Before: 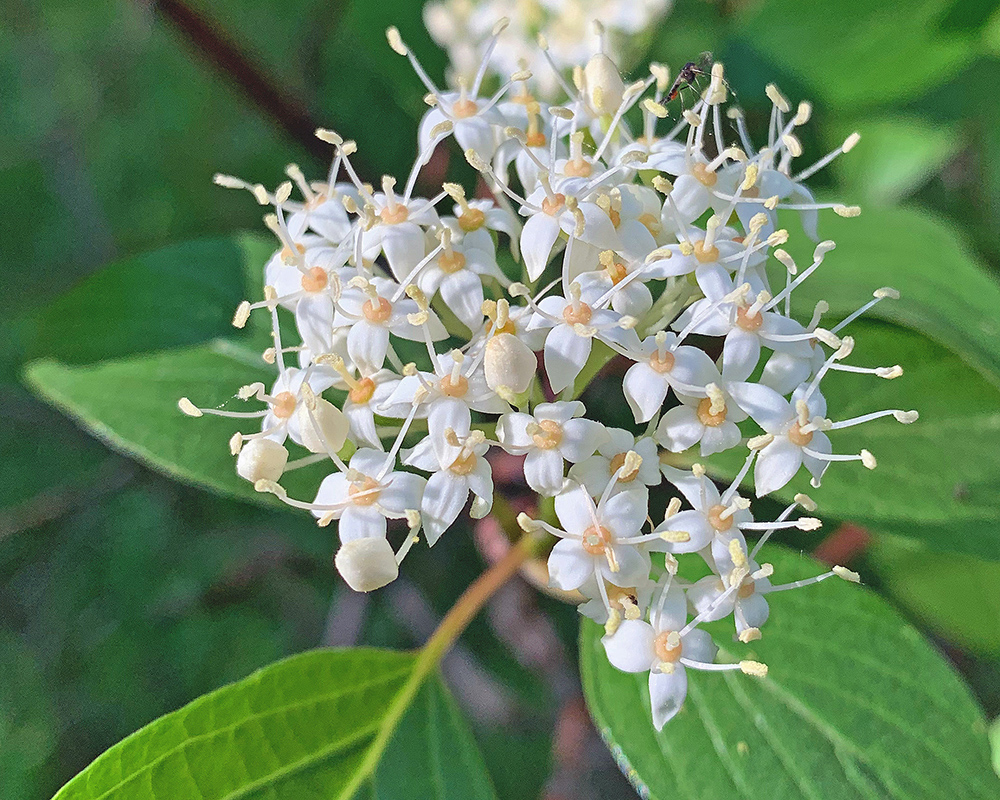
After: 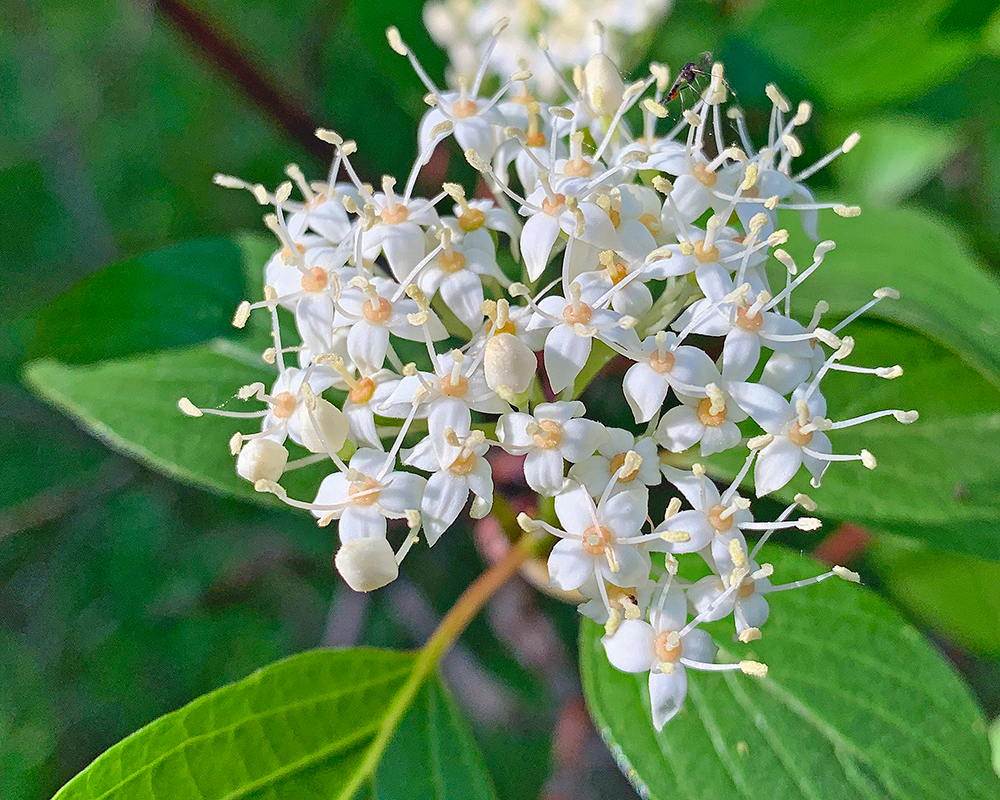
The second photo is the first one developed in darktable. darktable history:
color balance rgb: perceptual saturation grading › global saturation 20%, perceptual saturation grading › highlights -25.247%, perceptual saturation grading › shadows 25.029%
